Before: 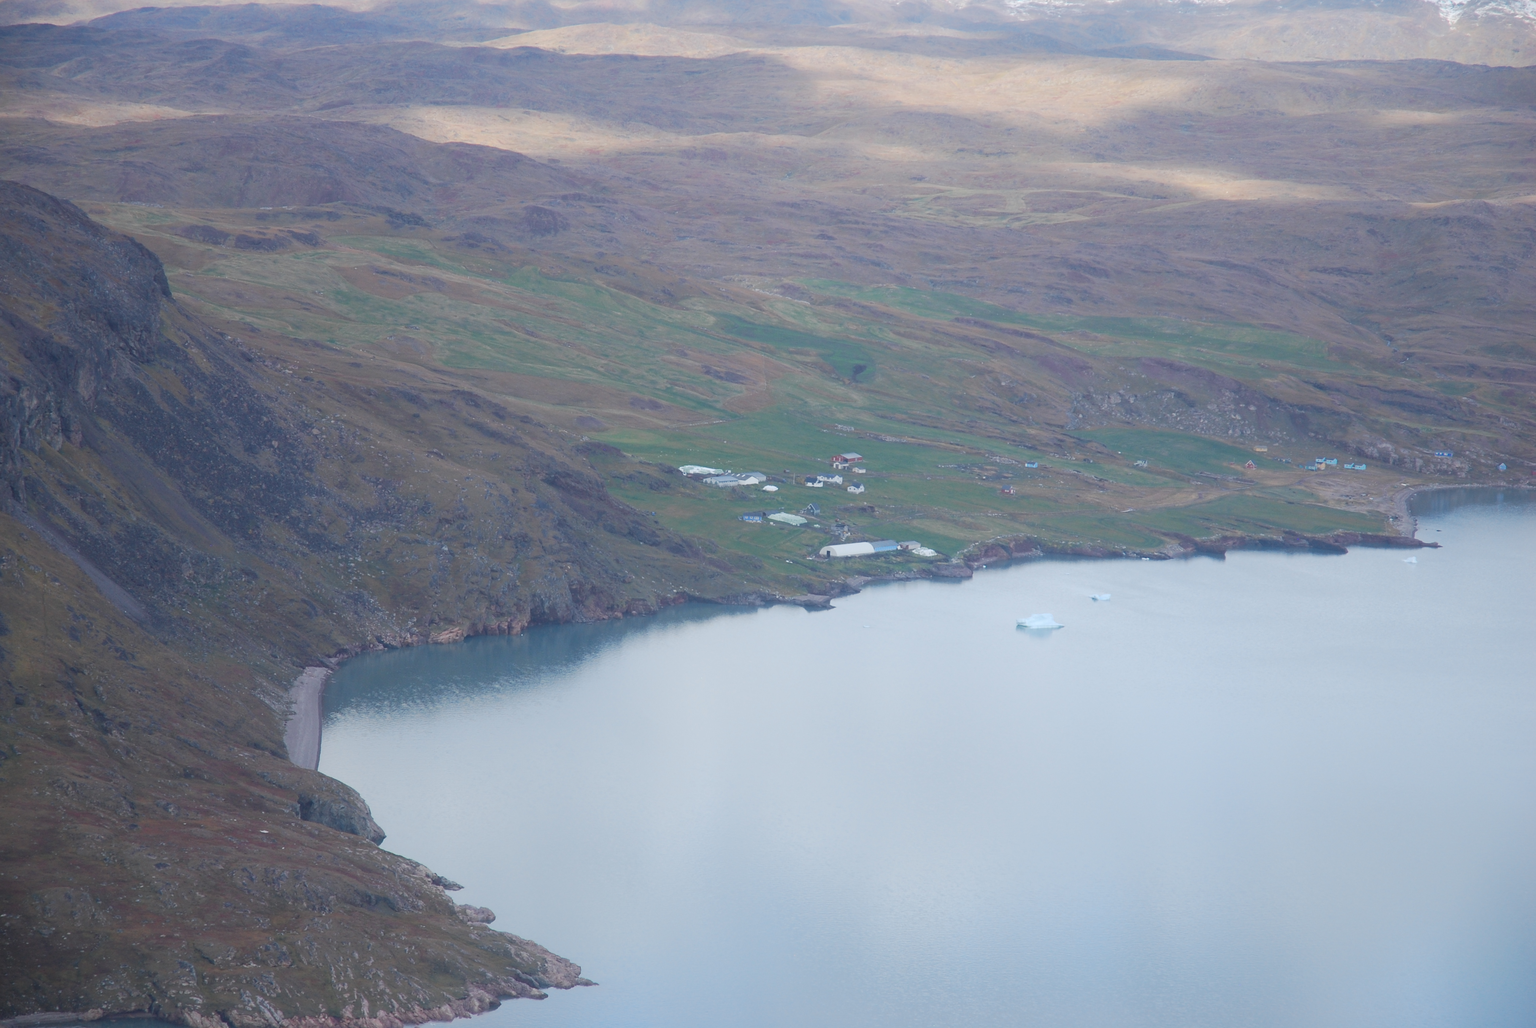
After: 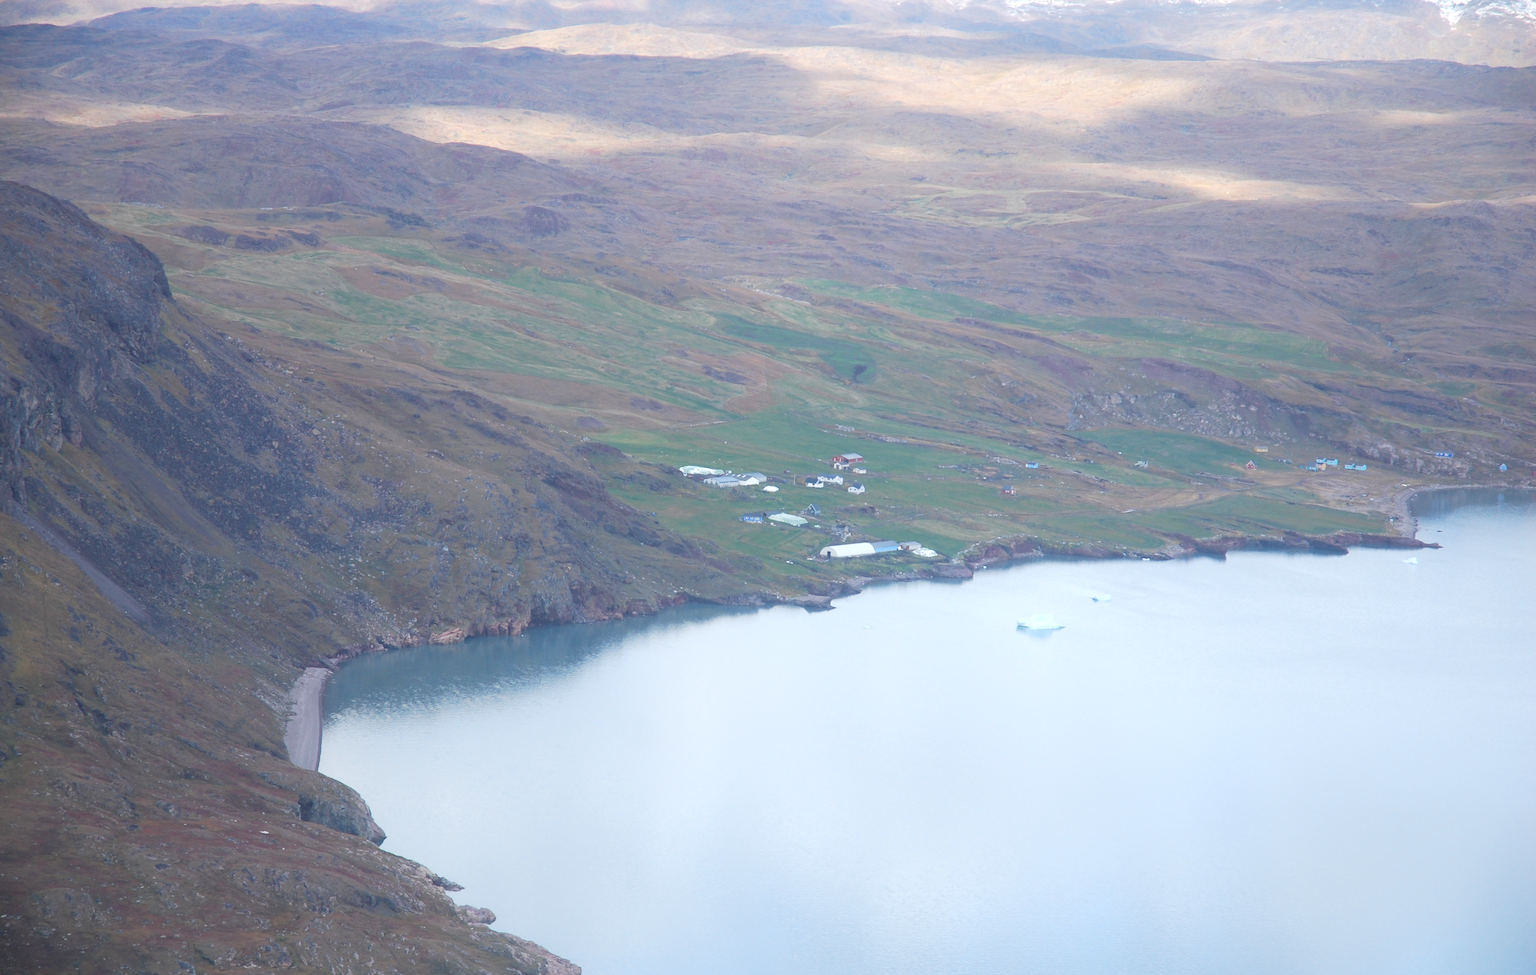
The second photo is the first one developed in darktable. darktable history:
exposure: black level correction 0.001, exposure 0.5 EV, compensate exposure bias true, compensate highlight preservation false
crop and rotate: top 0%, bottom 5.097%
